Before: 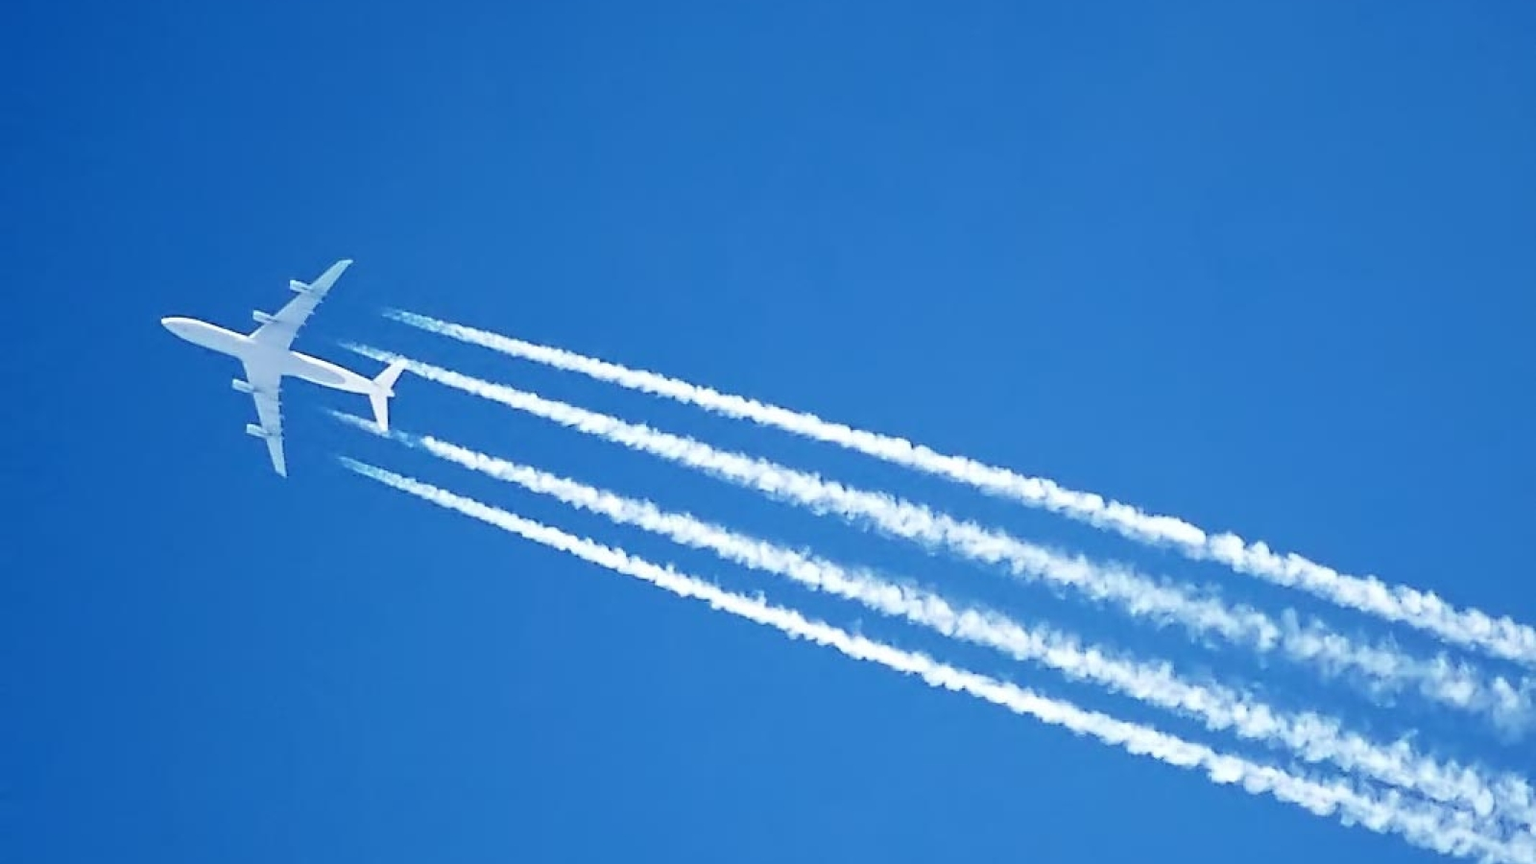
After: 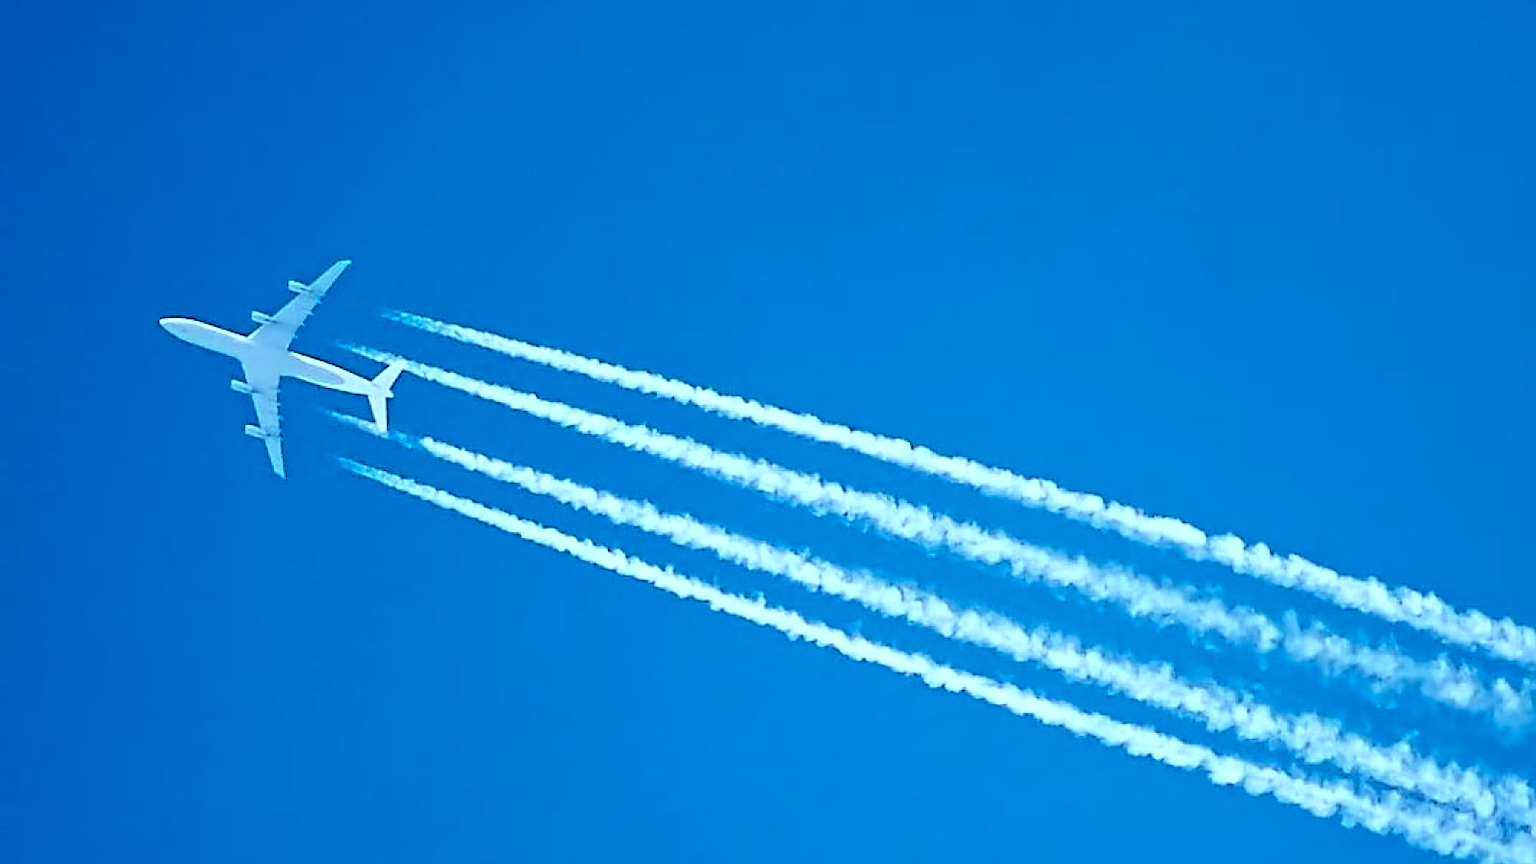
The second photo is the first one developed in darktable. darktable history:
sharpen: on, module defaults
crop: left 0.127%
color correction: highlights a* -11.98, highlights b* -15.61
